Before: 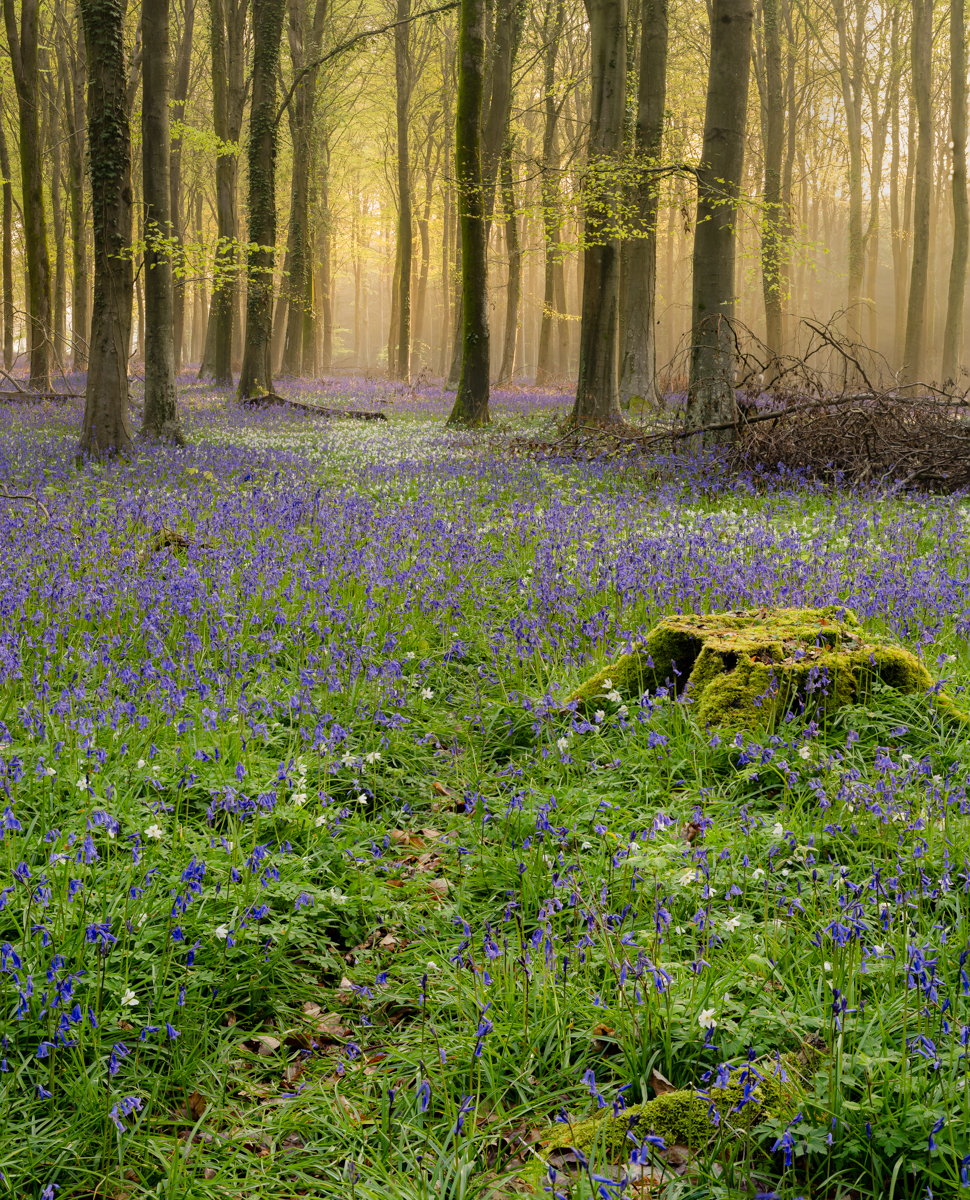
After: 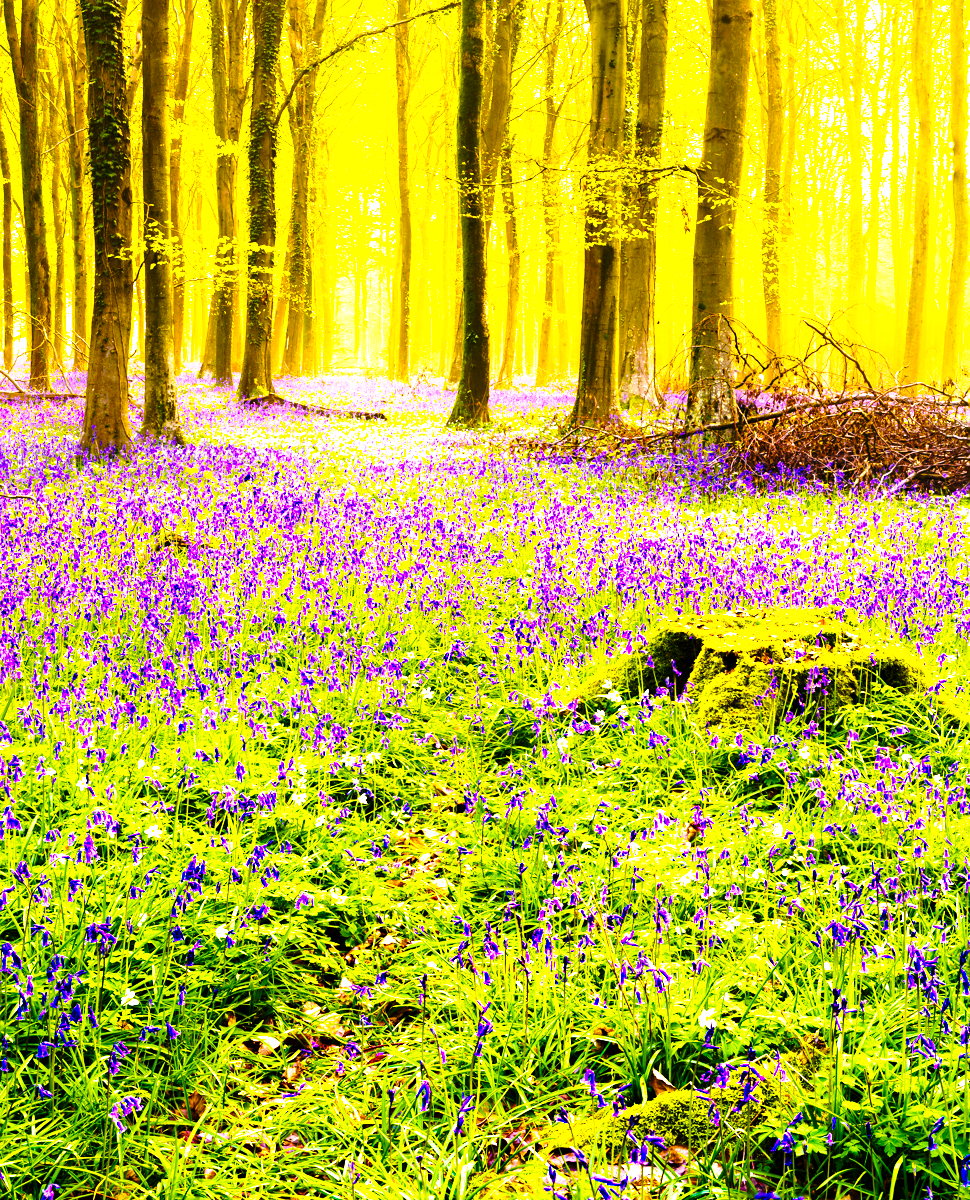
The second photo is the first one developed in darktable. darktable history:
white balance: red 1.066, blue 1.119
base curve: curves: ch0 [(0, 0) (0.028, 0.03) (0.121, 0.232) (0.46, 0.748) (0.859, 0.968) (1, 1)], preserve colors none
color balance rgb: linear chroma grading › global chroma 20%, perceptual saturation grading › global saturation 65%, perceptual saturation grading › highlights 60%, perceptual saturation grading › mid-tones 50%, perceptual saturation grading › shadows 50%, perceptual brilliance grading › global brilliance 30%, perceptual brilliance grading › highlights 50%, perceptual brilliance grading › mid-tones 50%, perceptual brilliance grading › shadows -22%, global vibrance 20%
